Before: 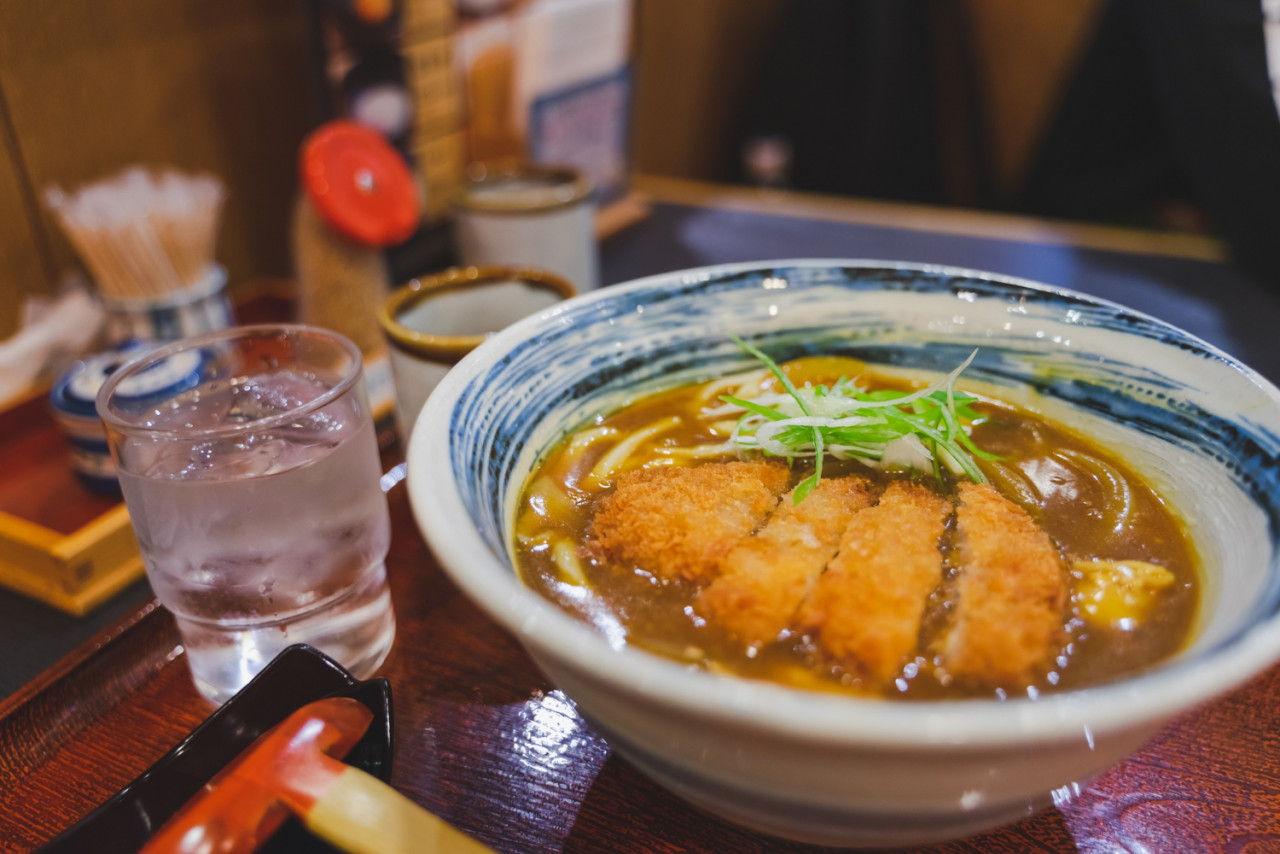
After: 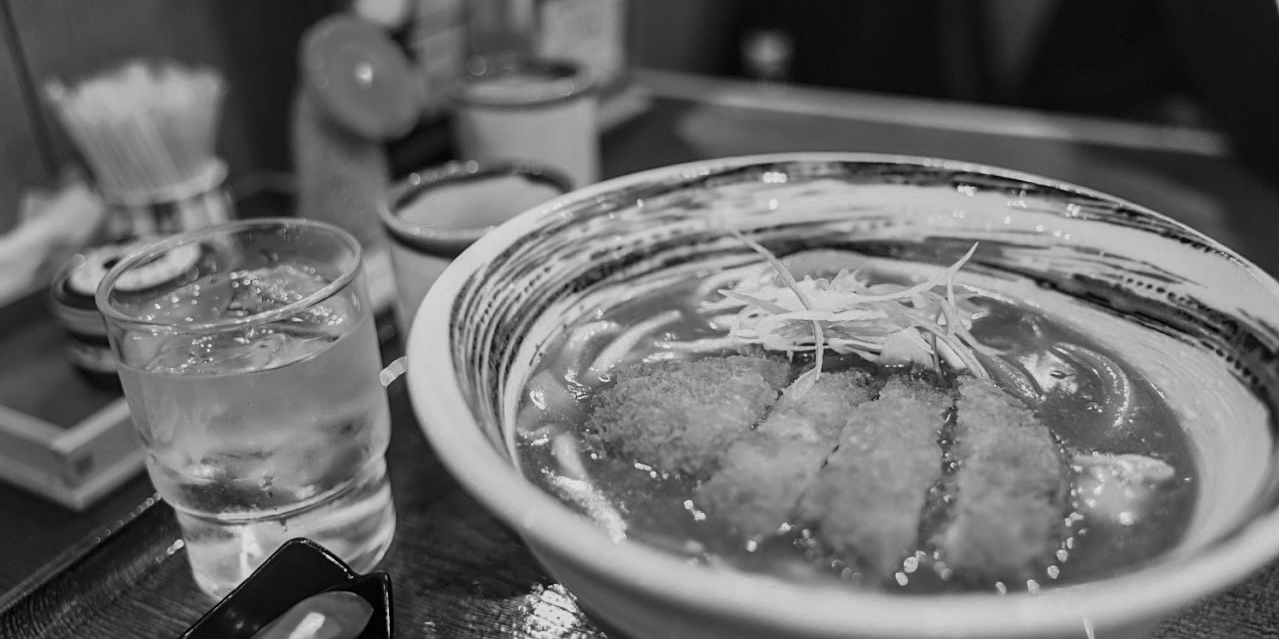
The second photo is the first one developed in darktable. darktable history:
filmic rgb: black relative exposure -7.41 EV, white relative exposure 4.84 EV, threshold 3 EV, hardness 3.4, iterations of high-quality reconstruction 0, enable highlight reconstruction true
sharpen: on, module defaults
local contrast: on, module defaults
crop and rotate: top 12.605%, bottom 12.526%
velvia: on, module defaults
exposure: exposure 0.296 EV, compensate highlight preservation false
color zones: curves: ch0 [(0.002, 0.593) (0.143, 0.417) (0.285, 0.541) (0.455, 0.289) (0.608, 0.327) (0.727, 0.283) (0.869, 0.571) (1, 0.603)]; ch1 [(0, 0) (0.143, 0) (0.286, 0) (0.429, 0) (0.571, 0) (0.714, 0) (0.857, 0)]
